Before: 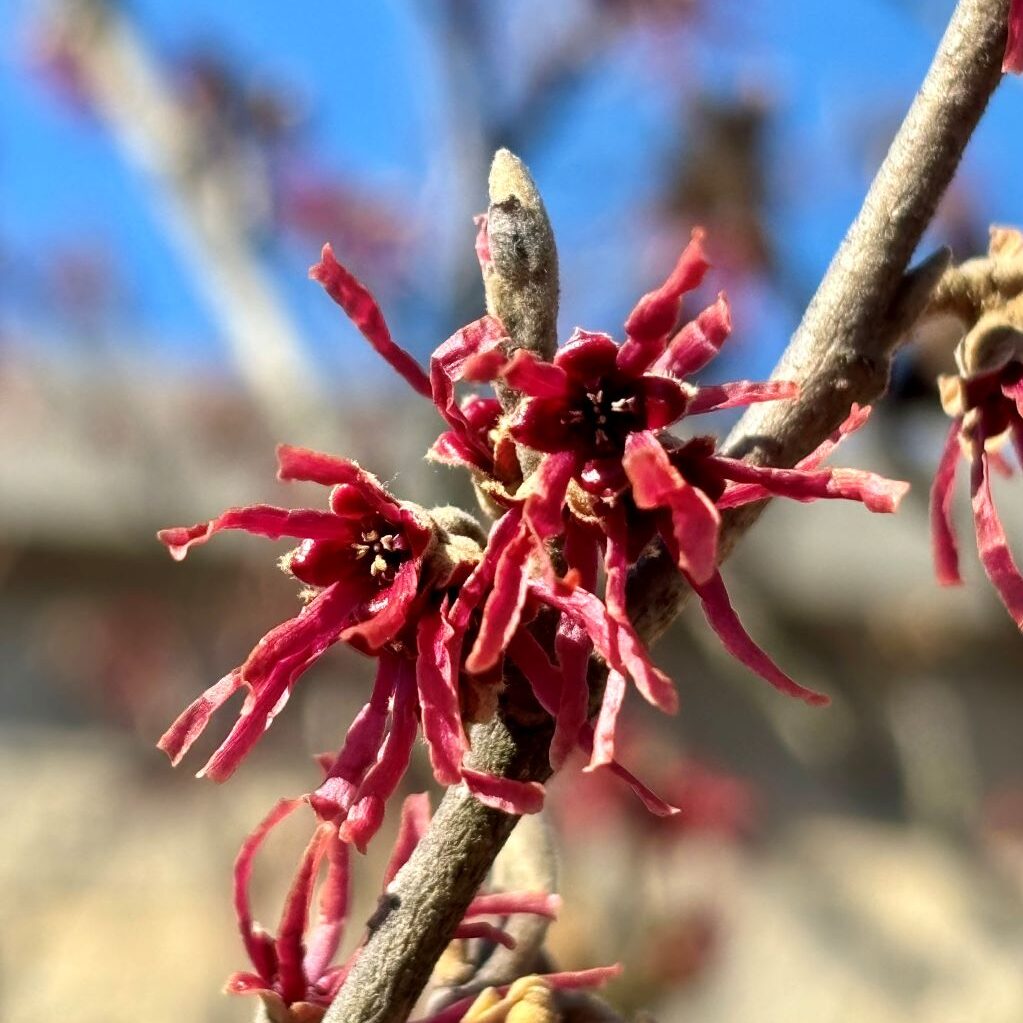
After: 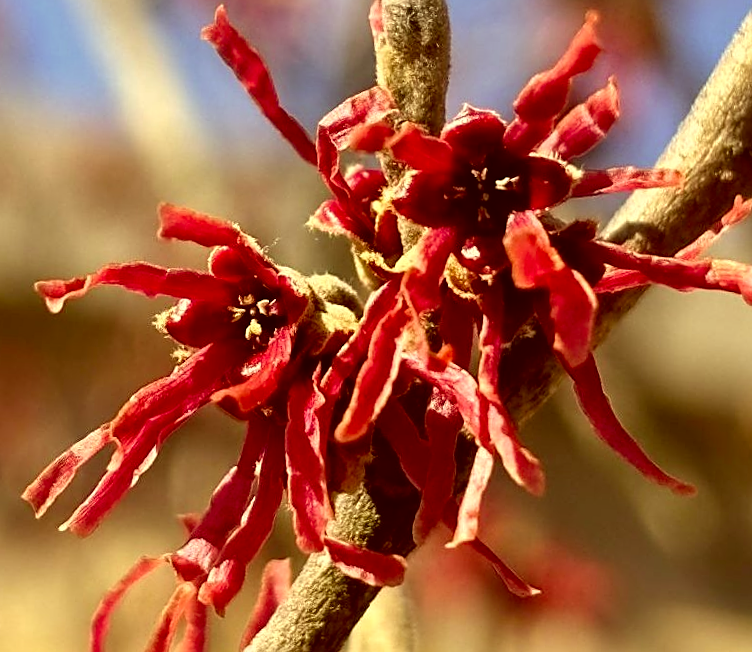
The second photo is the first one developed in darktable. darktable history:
crop and rotate: angle -3.37°, left 9.79%, top 20.73%, right 12.42%, bottom 11.82%
sharpen: on, module defaults
color correction: highlights a* 1.12, highlights b* 24.26, shadows a* 15.58, shadows b* 24.26
